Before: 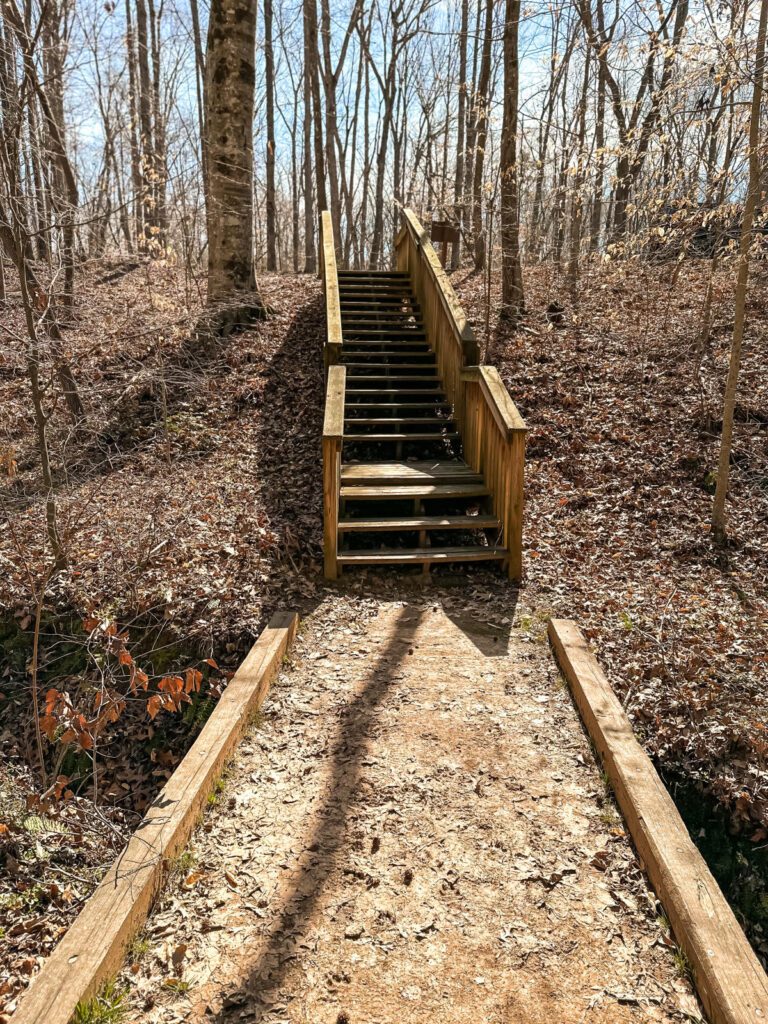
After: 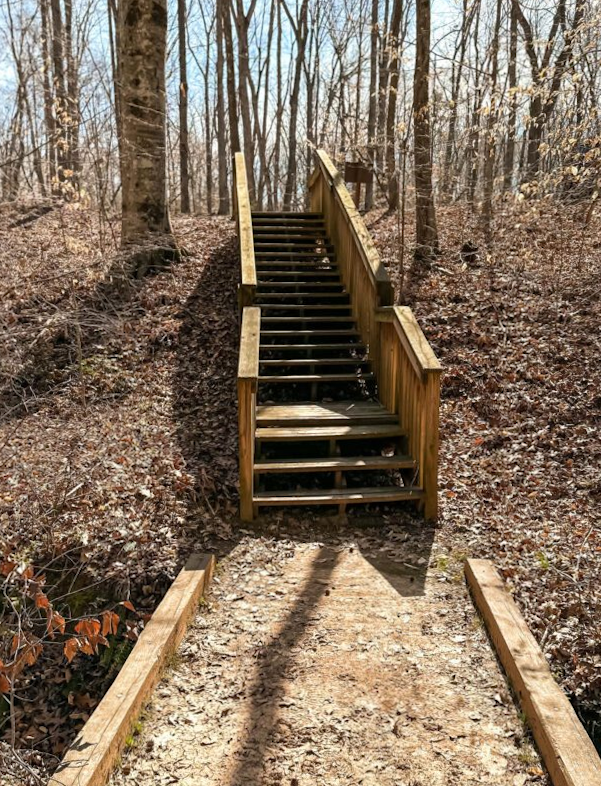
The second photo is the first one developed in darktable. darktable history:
crop and rotate: left 10.77%, top 5.1%, right 10.41%, bottom 16.76%
rotate and perspective: rotation -0.45°, automatic cropping original format, crop left 0.008, crop right 0.992, crop top 0.012, crop bottom 0.988
